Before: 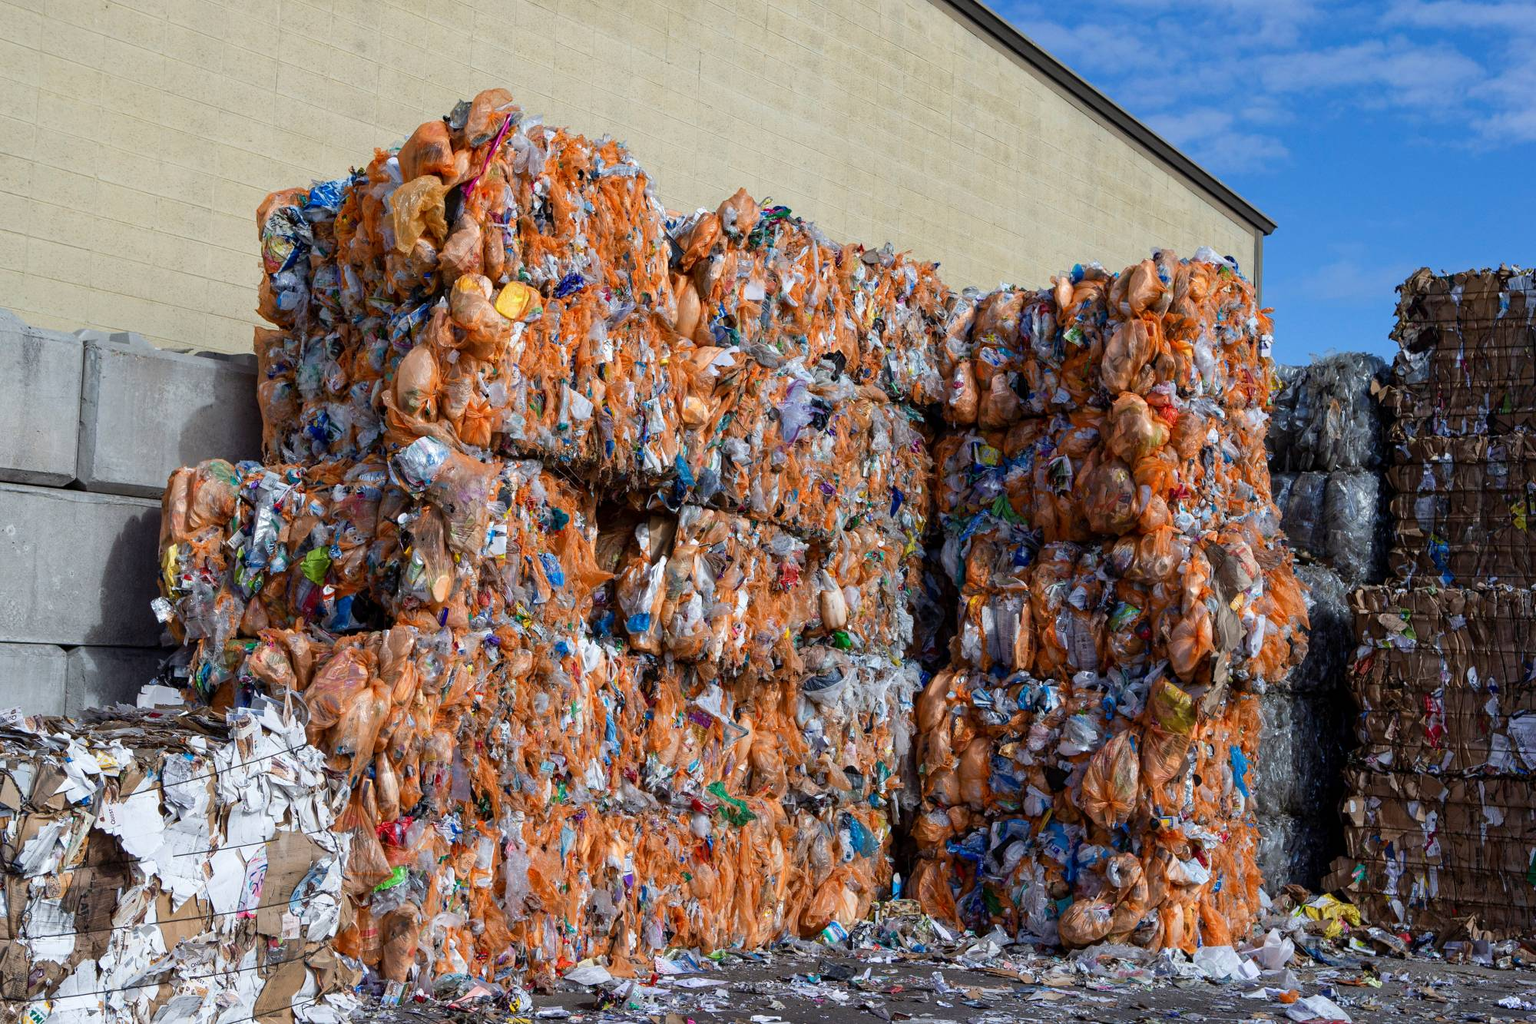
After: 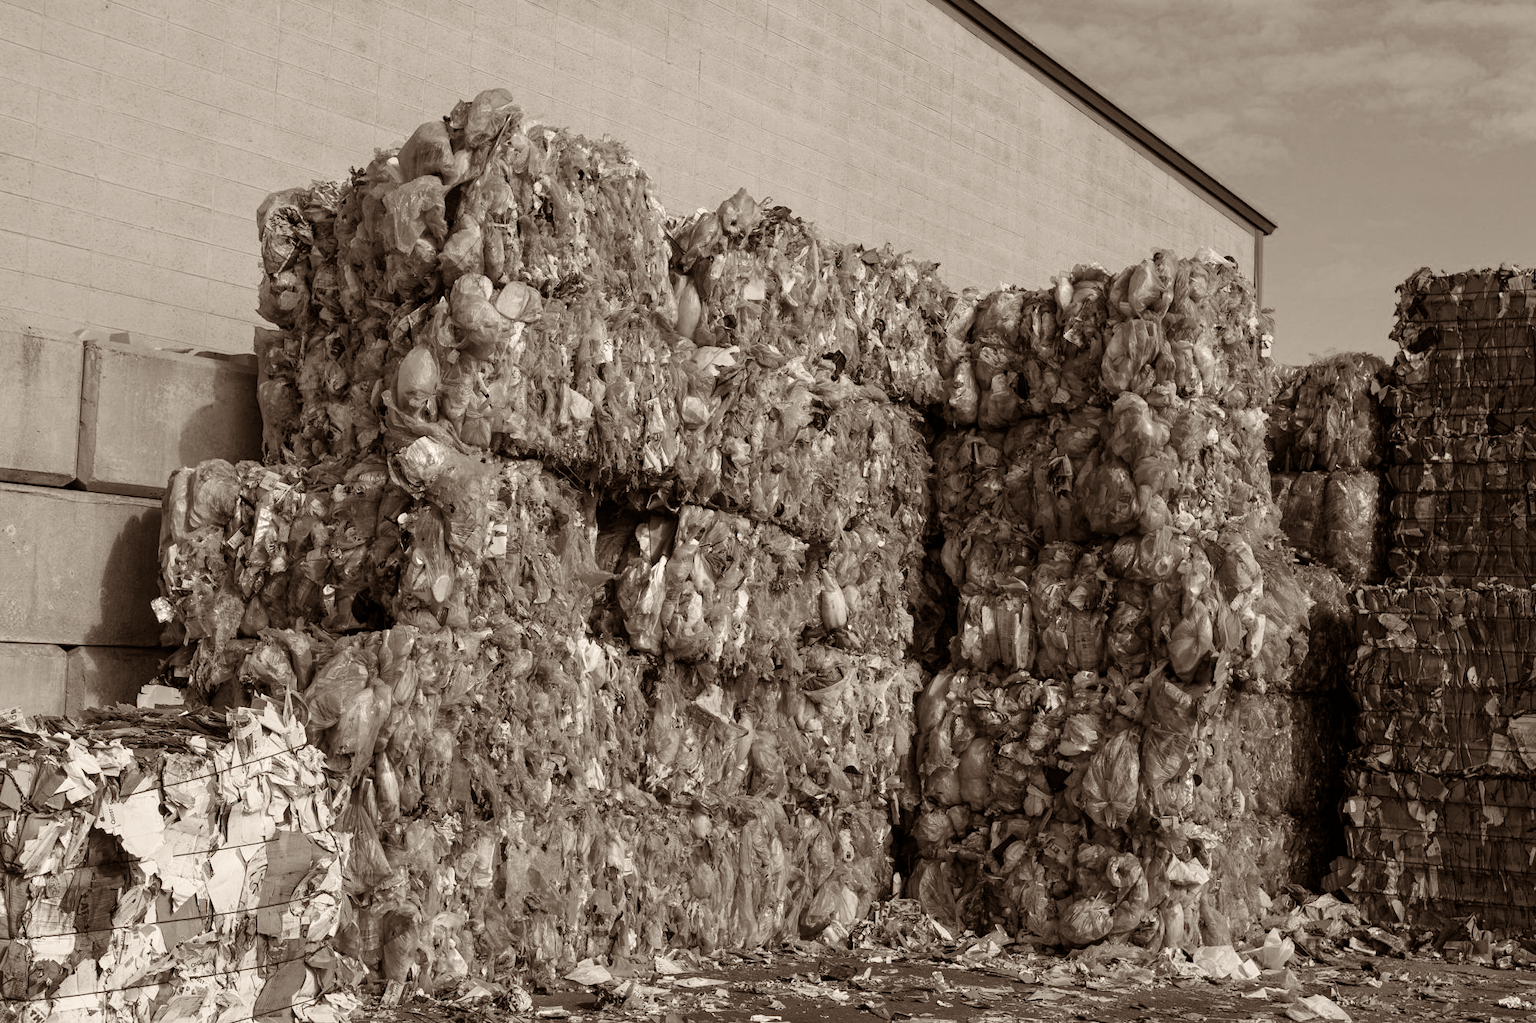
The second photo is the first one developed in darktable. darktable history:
color calibration "N&B": output gray [0.267, 0.423, 0.261, 0], illuminant same as pipeline (D50), adaptation none (bypass)
color balance rgb "Sépia rvb": shadows lift › chroma 4.41%, shadows lift › hue 27°, power › chroma 2.5%, power › hue 70°, highlights gain › chroma 1%, highlights gain › hue 27°, saturation formula JzAzBz (2021)
